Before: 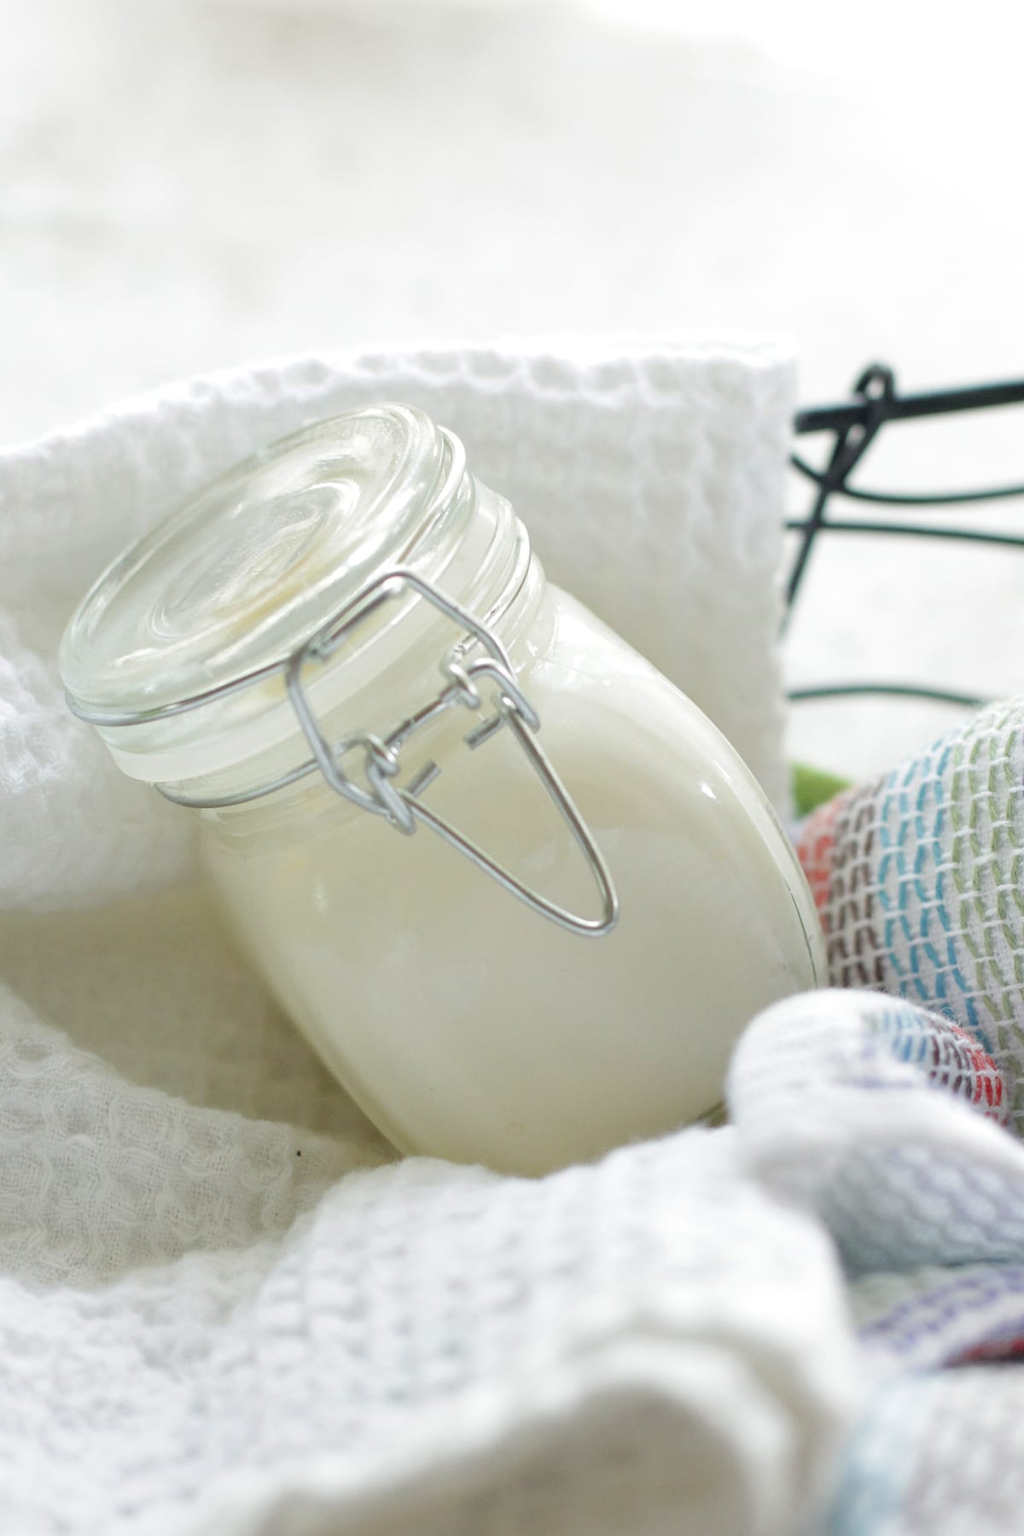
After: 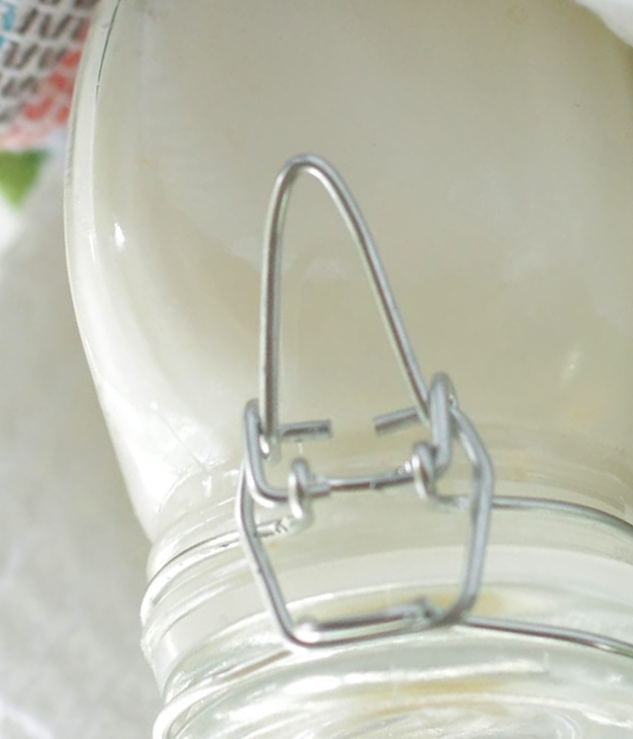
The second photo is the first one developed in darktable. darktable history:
exposure: compensate exposure bias true, compensate highlight preservation false
crop and rotate: angle 148.6°, left 9.107%, top 15.685%, right 4.569%, bottom 17.13%
